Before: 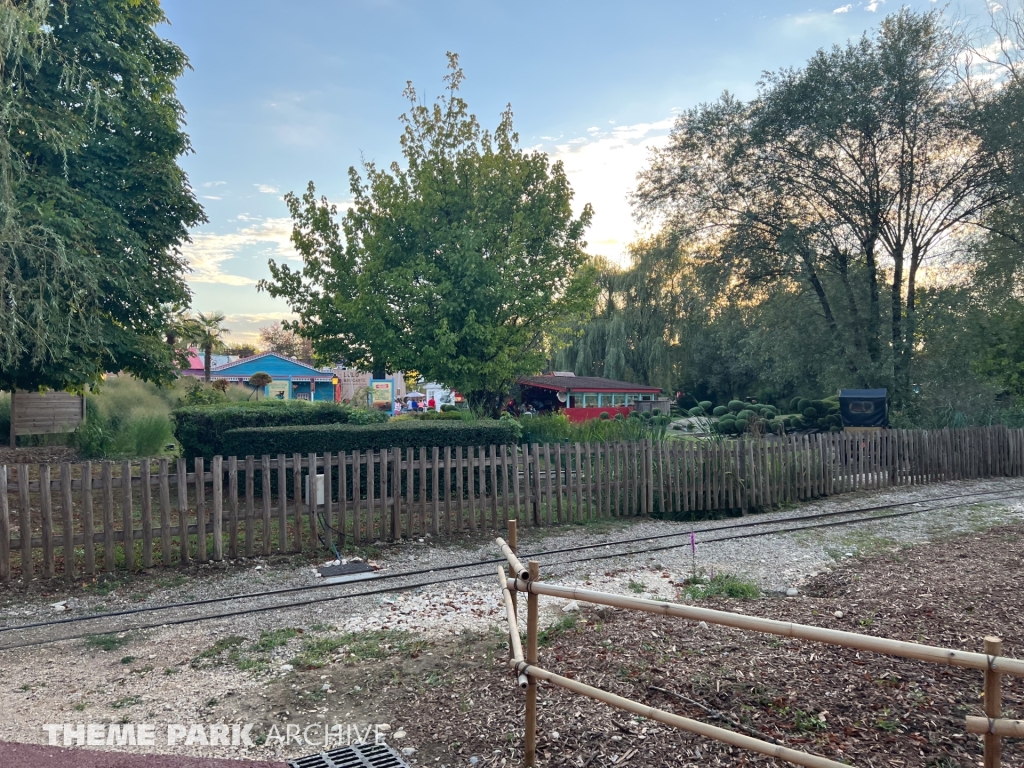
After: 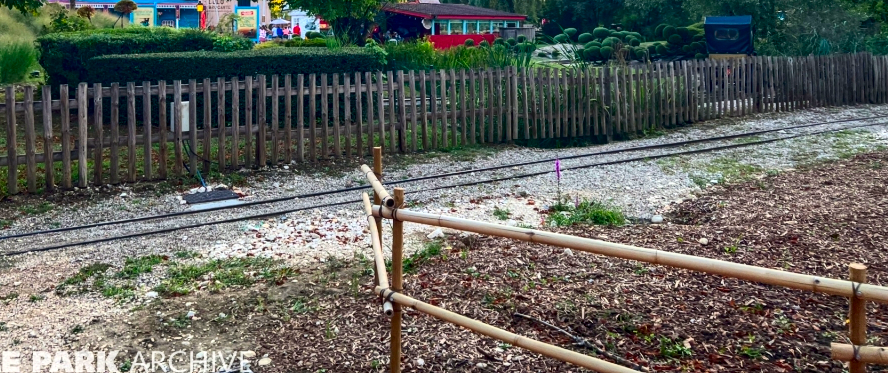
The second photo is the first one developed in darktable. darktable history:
crop and rotate: left 13.272%, top 48.628%, bottom 2.73%
contrast brightness saturation: contrast 0.257, brightness 0.019, saturation 0.889
local contrast: on, module defaults
